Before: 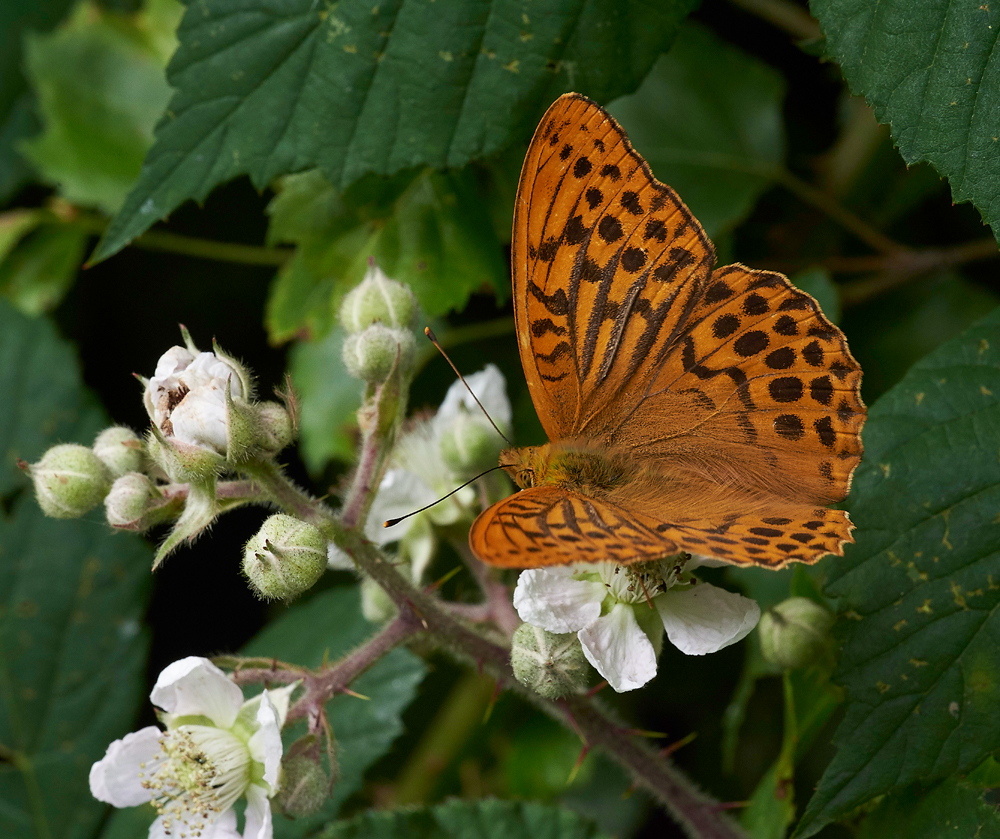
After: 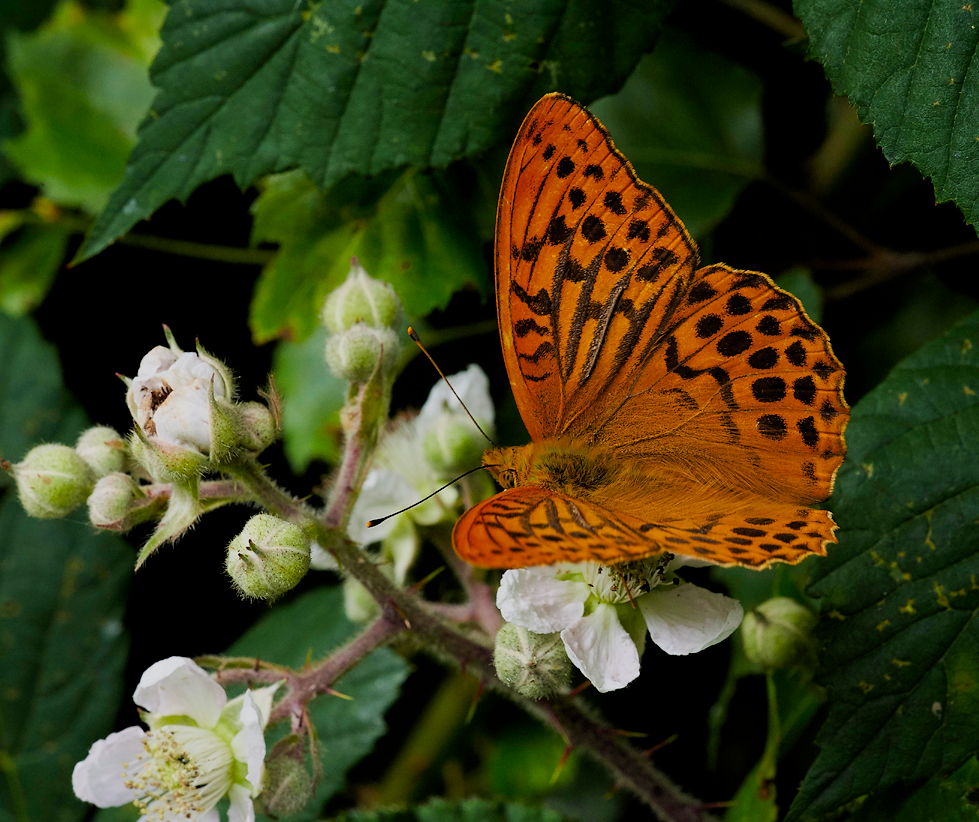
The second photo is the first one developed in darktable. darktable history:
crop: left 1.743%, right 0.268%, bottom 2.011%
filmic rgb: black relative exposure -7.6 EV, white relative exposure 4.64 EV, threshold 3 EV, target black luminance 0%, hardness 3.55, latitude 50.51%, contrast 1.033, highlights saturation mix 10%, shadows ↔ highlights balance -0.198%, color science v4 (2020), enable highlight reconstruction true
